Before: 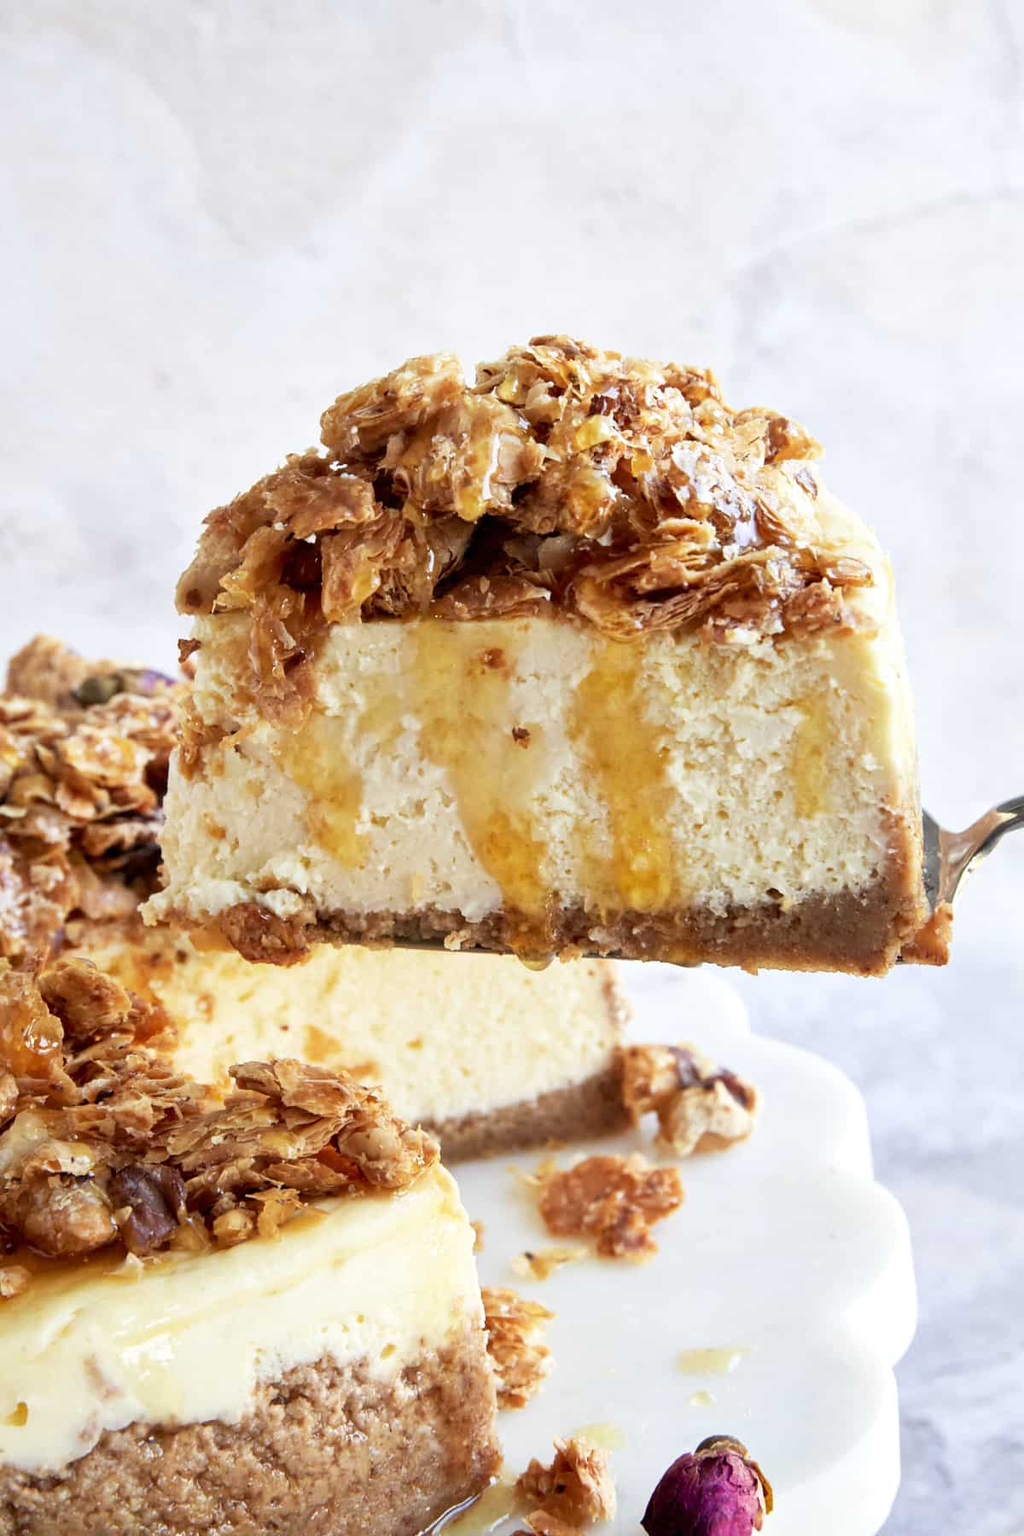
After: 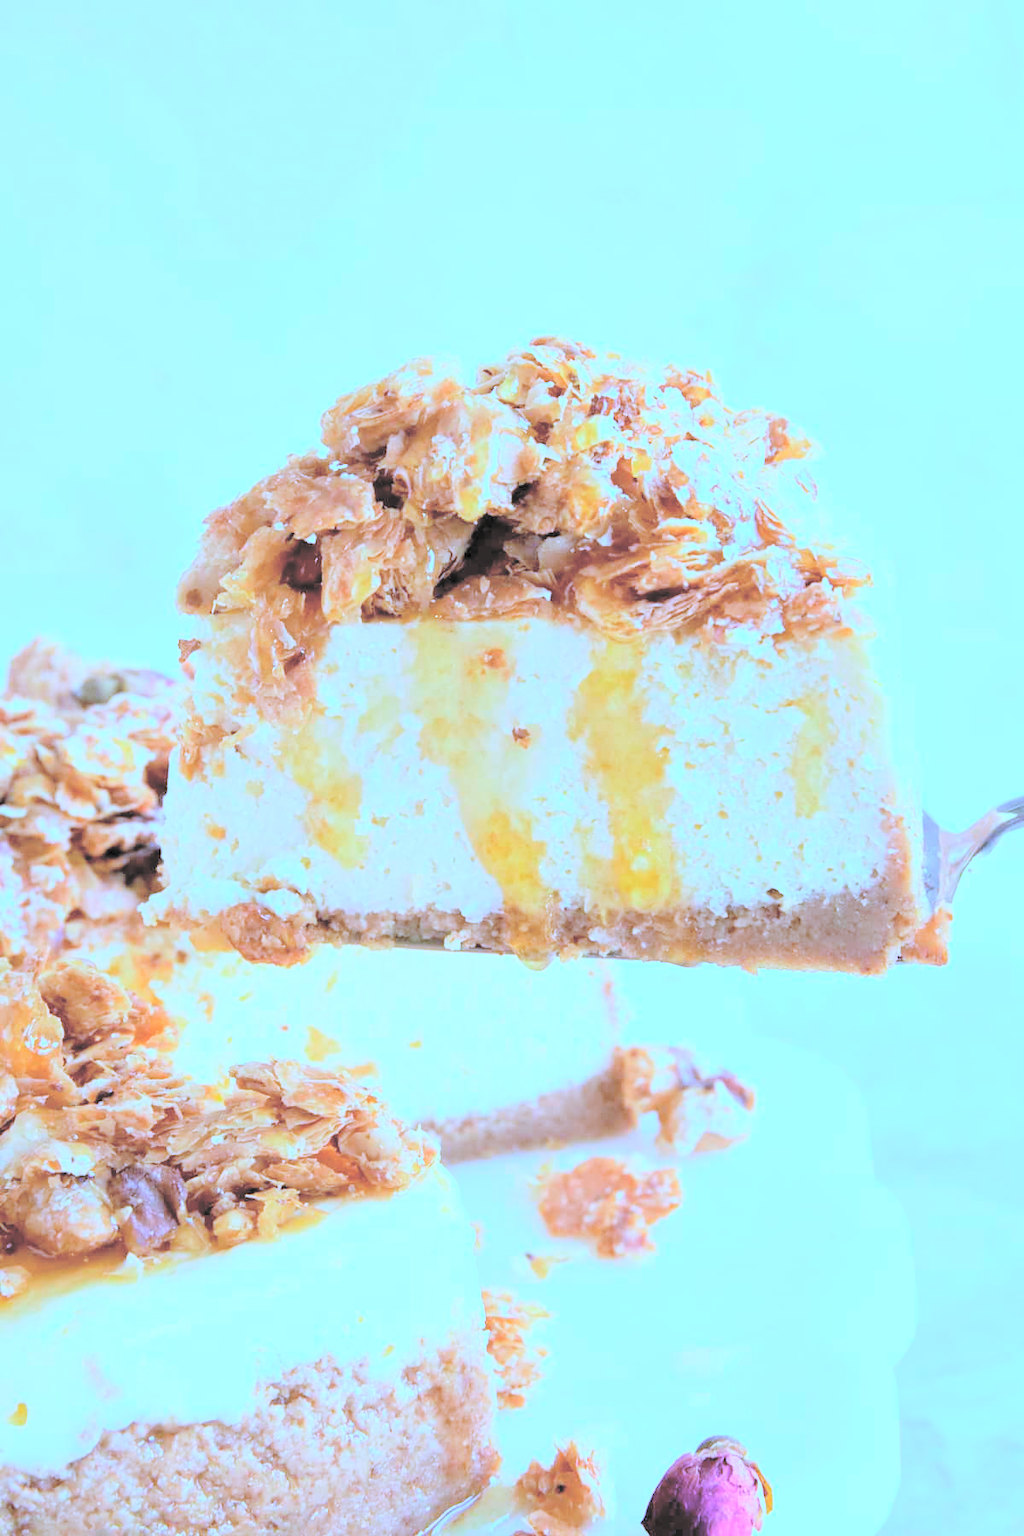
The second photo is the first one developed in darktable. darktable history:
levels: levels [0, 0.498, 0.996]
white balance: red 0.766, blue 1.537
contrast brightness saturation: brightness 1
